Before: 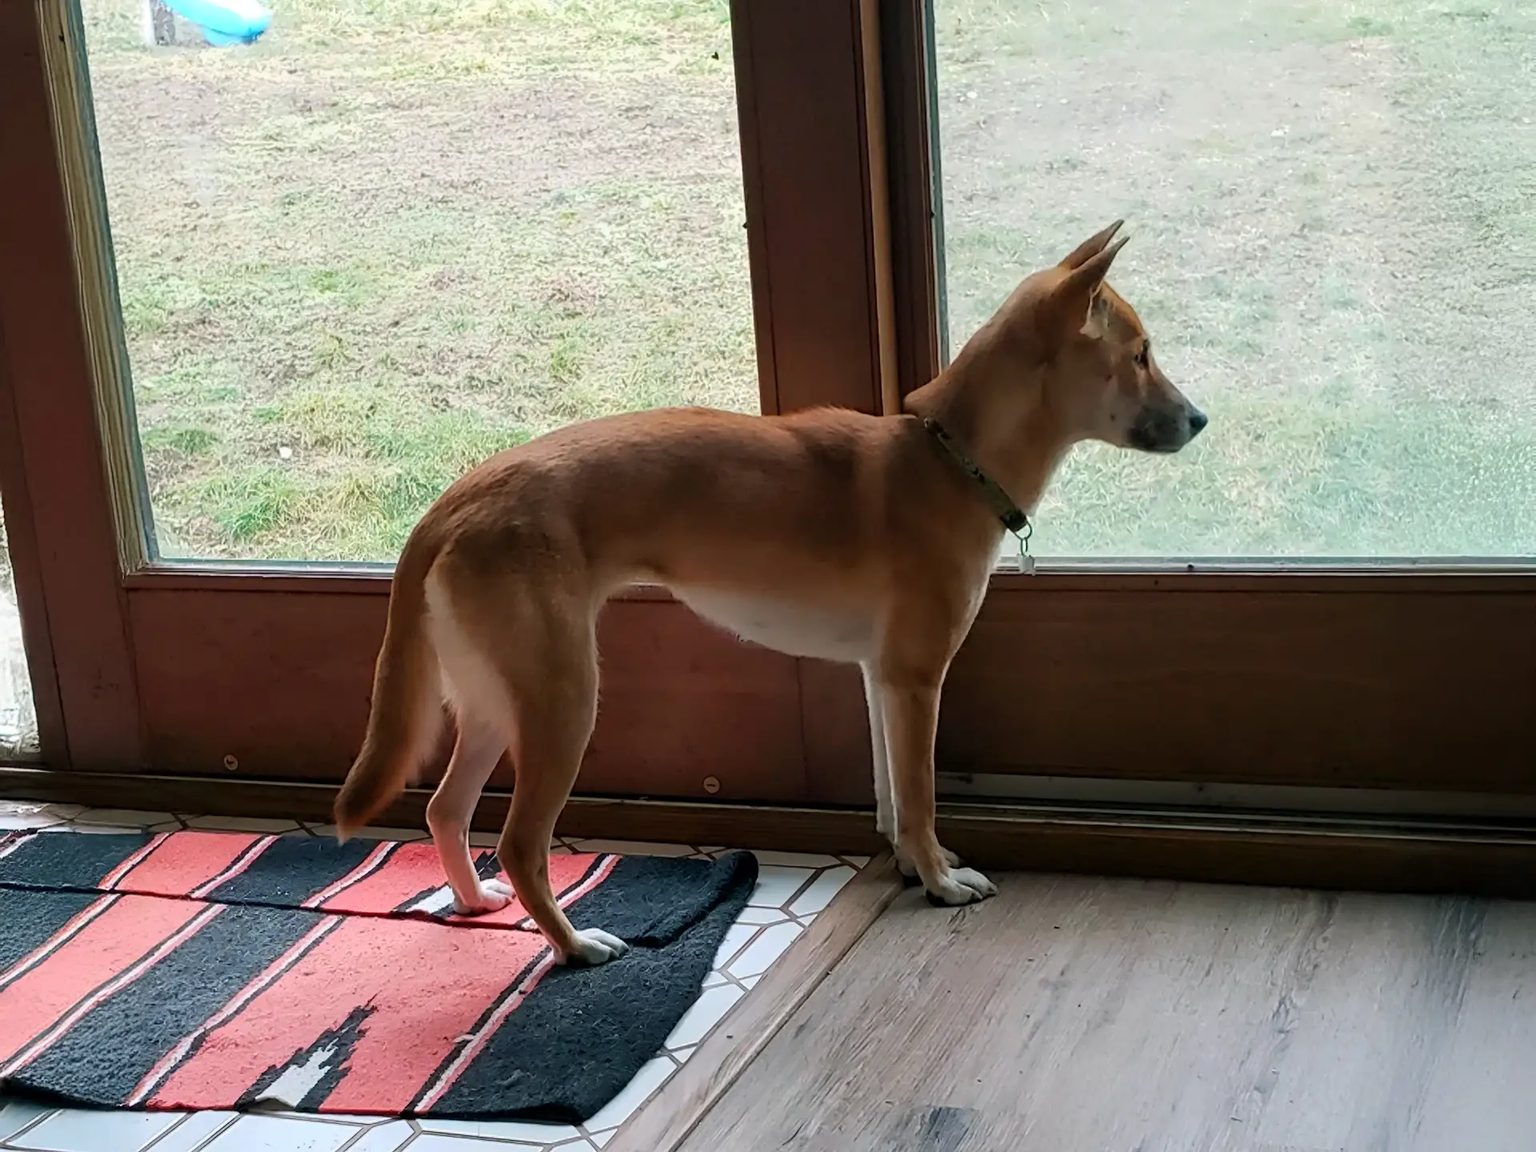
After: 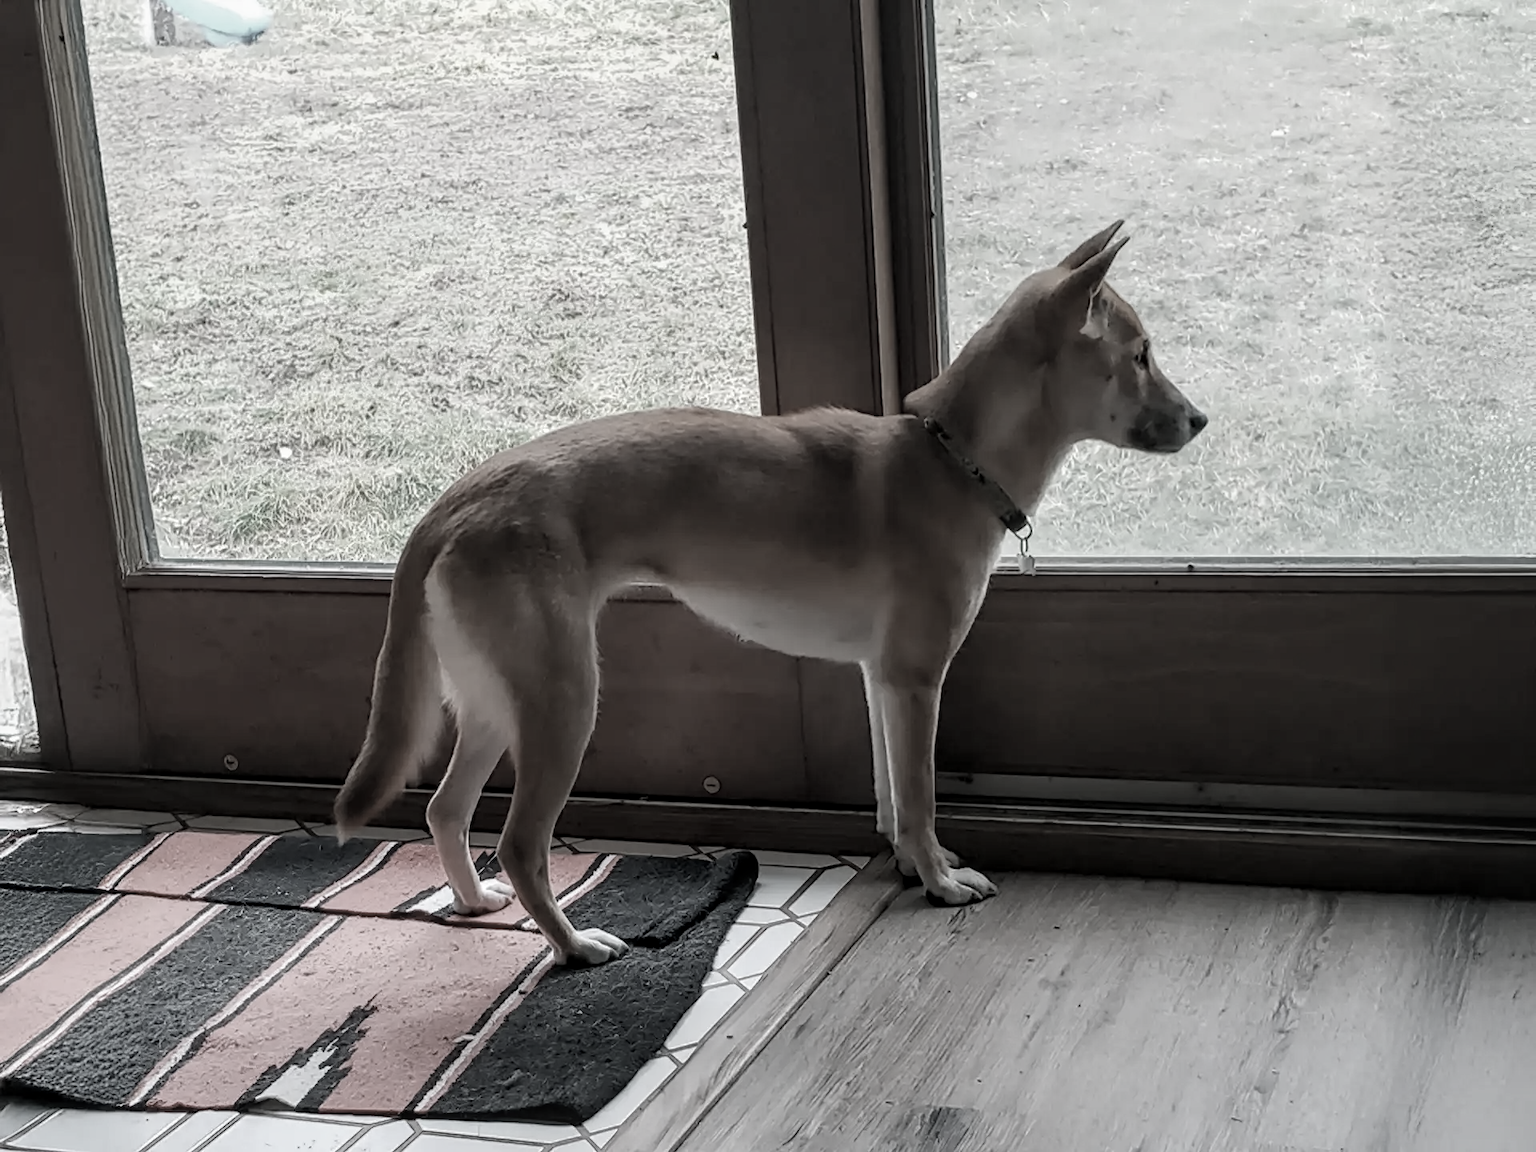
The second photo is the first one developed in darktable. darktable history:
local contrast: on, module defaults
color correction: highlights b* 0.027, saturation 0.184
levels: white 99.96%
